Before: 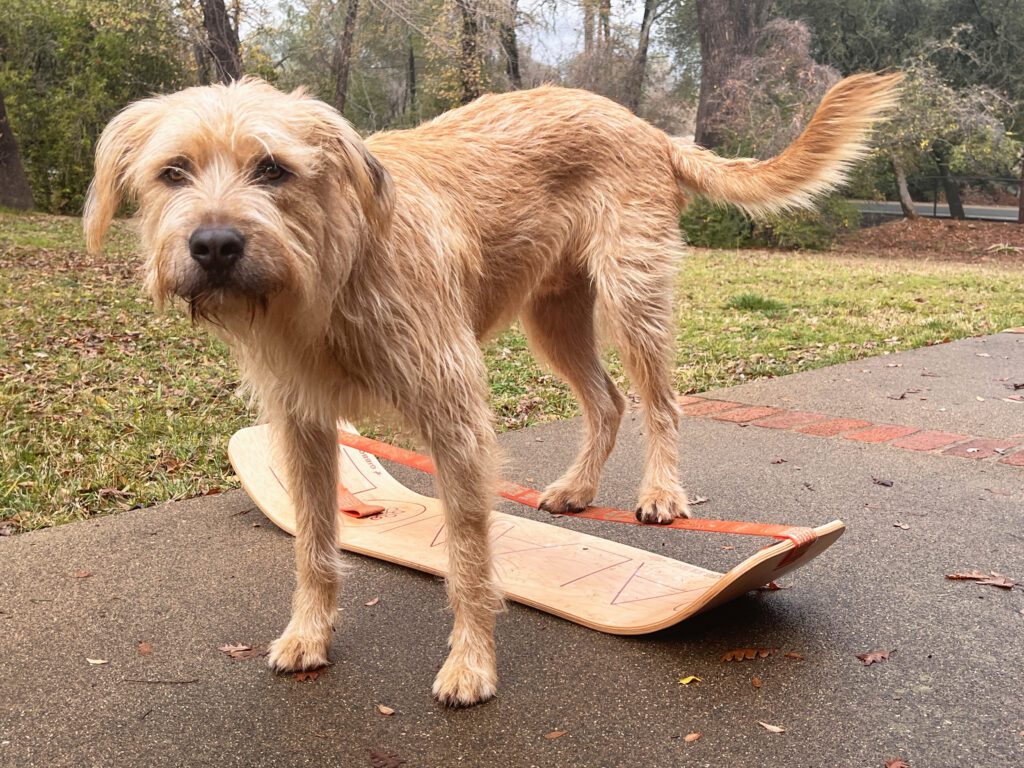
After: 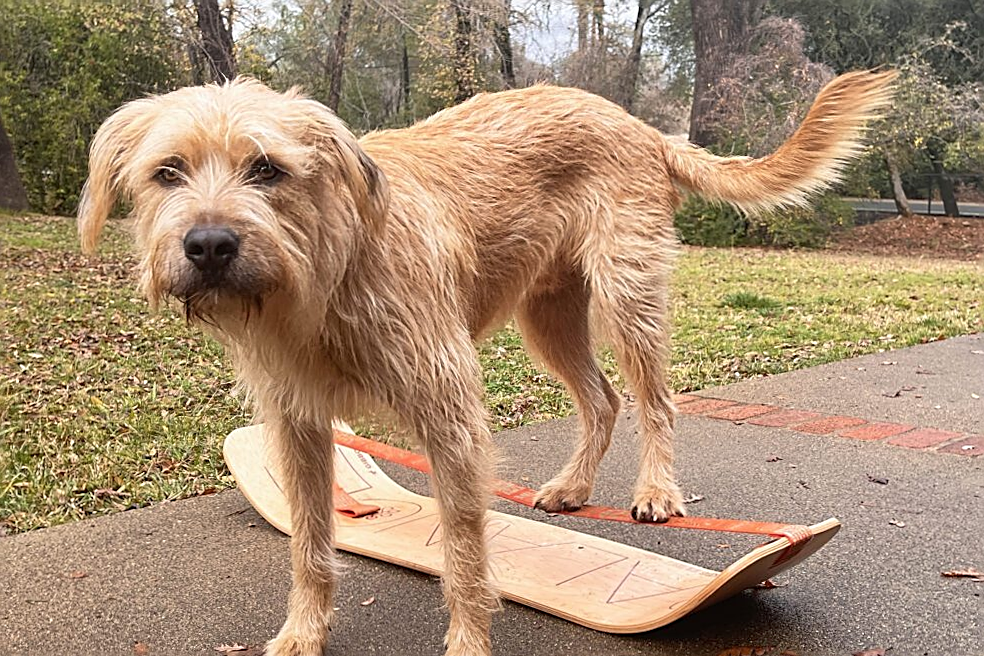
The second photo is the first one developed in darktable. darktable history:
sharpen: amount 0.75
crop and rotate: angle 0.2°, left 0.275%, right 3.127%, bottom 14.18%
